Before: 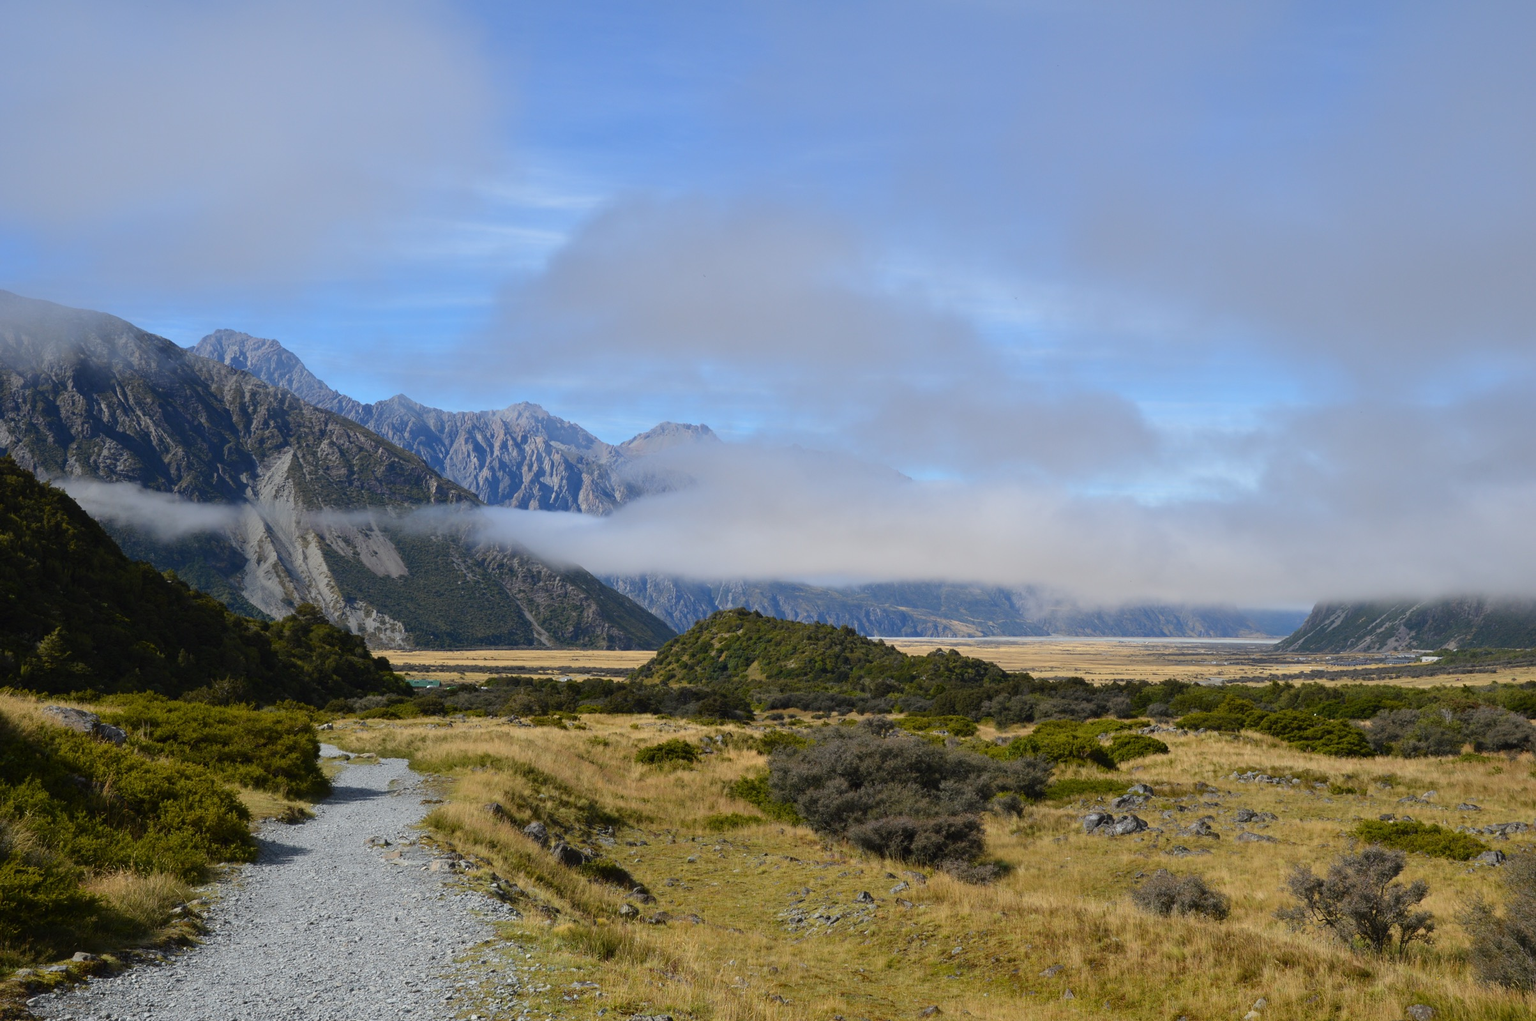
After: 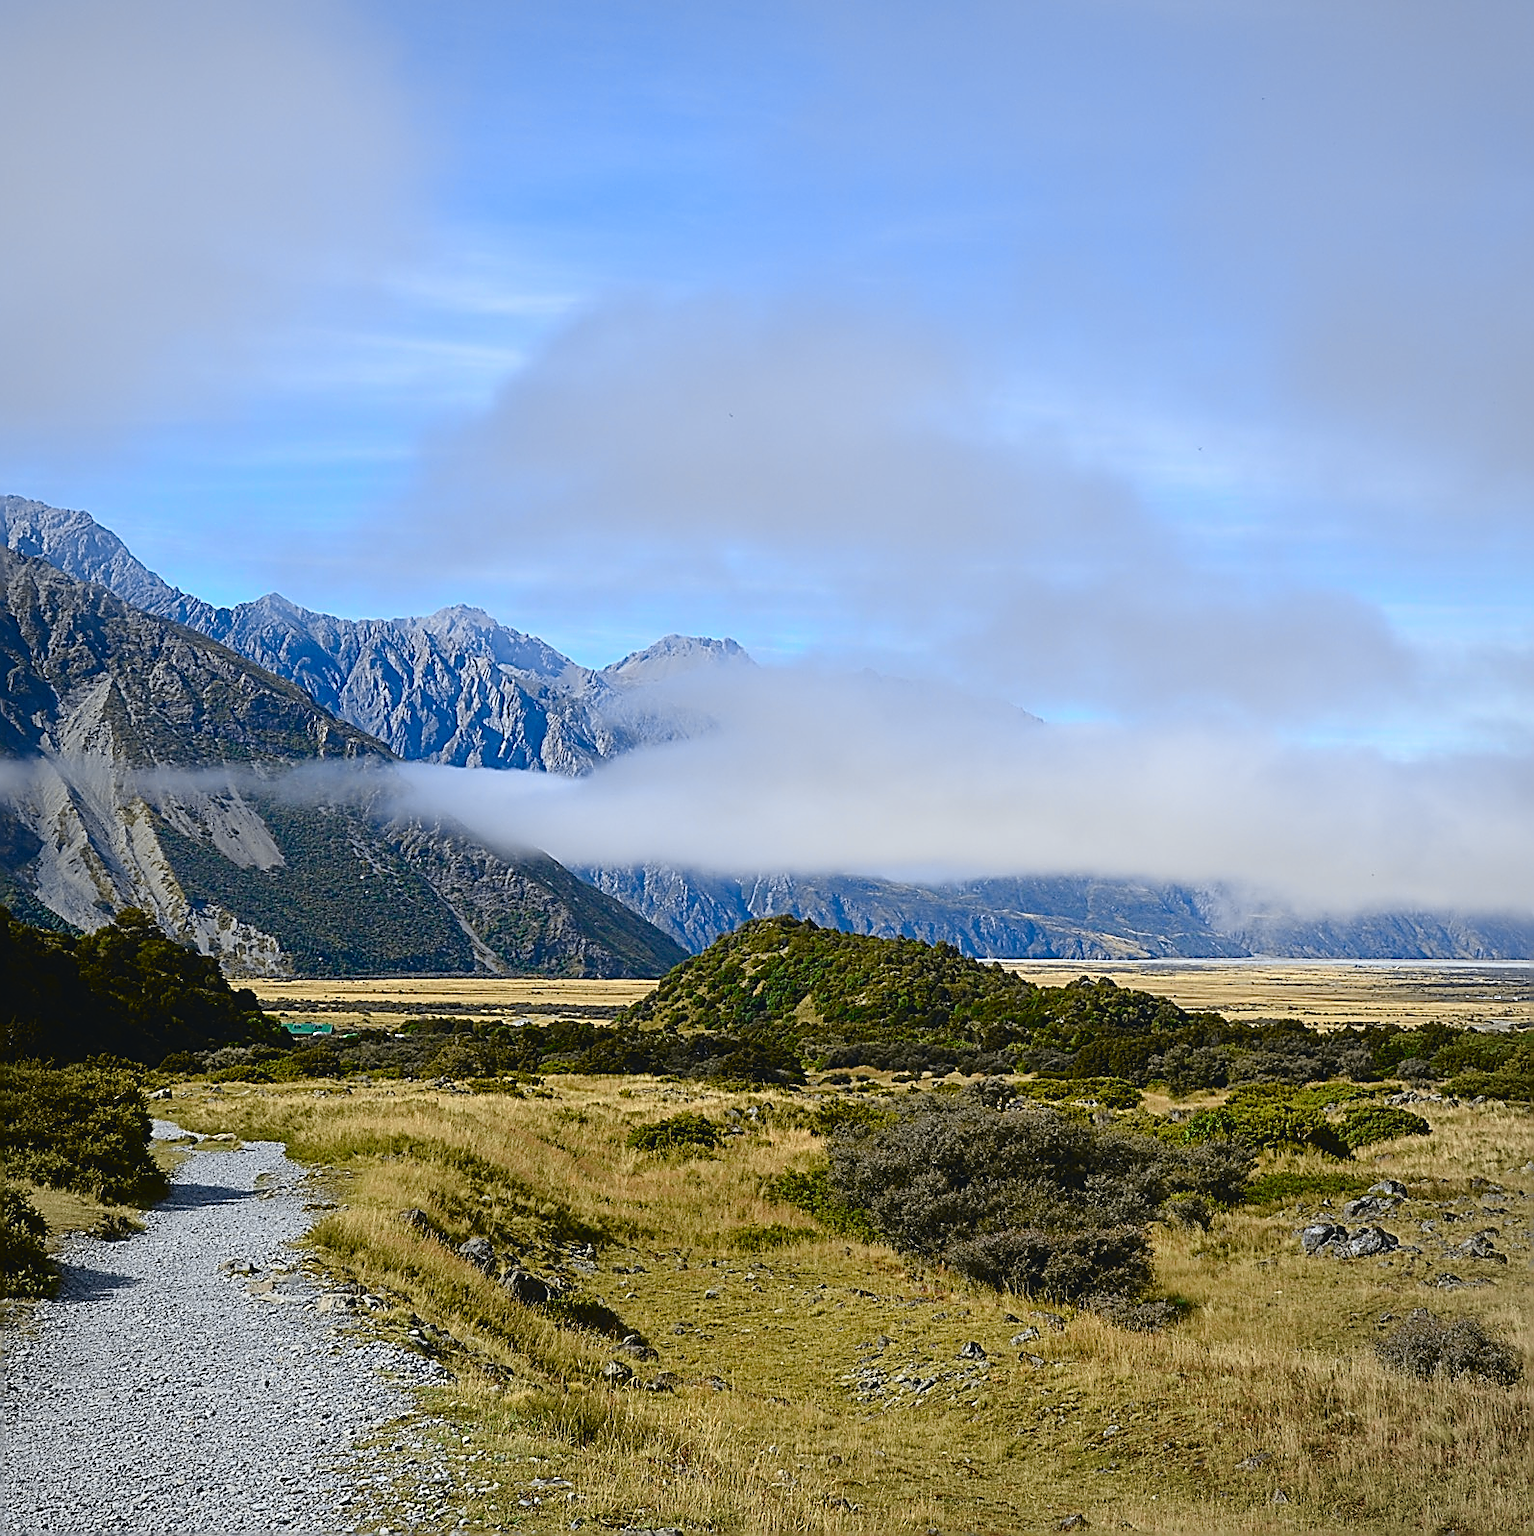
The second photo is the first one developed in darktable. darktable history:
vignetting: brightness -0.176, saturation -0.292
tone equalizer: -8 EV -1.81 EV, -7 EV -1.17 EV, -6 EV -1.65 EV, edges refinement/feathering 500, mask exposure compensation -1.57 EV, preserve details guided filter
crop and rotate: left 14.29%, right 19.343%
tone curve: curves: ch0 [(0, 0.039) (0.104, 0.103) (0.273, 0.267) (0.448, 0.487) (0.704, 0.761) (0.886, 0.922) (0.994, 0.971)]; ch1 [(0, 0) (0.335, 0.298) (0.446, 0.413) (0.485, 0.487) (0.515, 0.503) (0.566, 0.563) (0.641, 0.655) (1, 1)]; ch2 [(0, 0) (0.314, 0.301) (0.421, 0.411) (0.502, 0.494) (0.528, 0.54) (0.557, 0.559) (0.612, 0.62) (0.722, 0.686) (1, 1)], color space Lab, independent channels, preserve colors none
sharpen: amount 1.999
exposure: compensate exposure bias true, compensate highlight preservation false
color balance rgb: perceptual saturation grading › global saturation 20%, perceptual saturation grading › highlights -25.09%, perceptual saturation grading › shadows 49.251%
